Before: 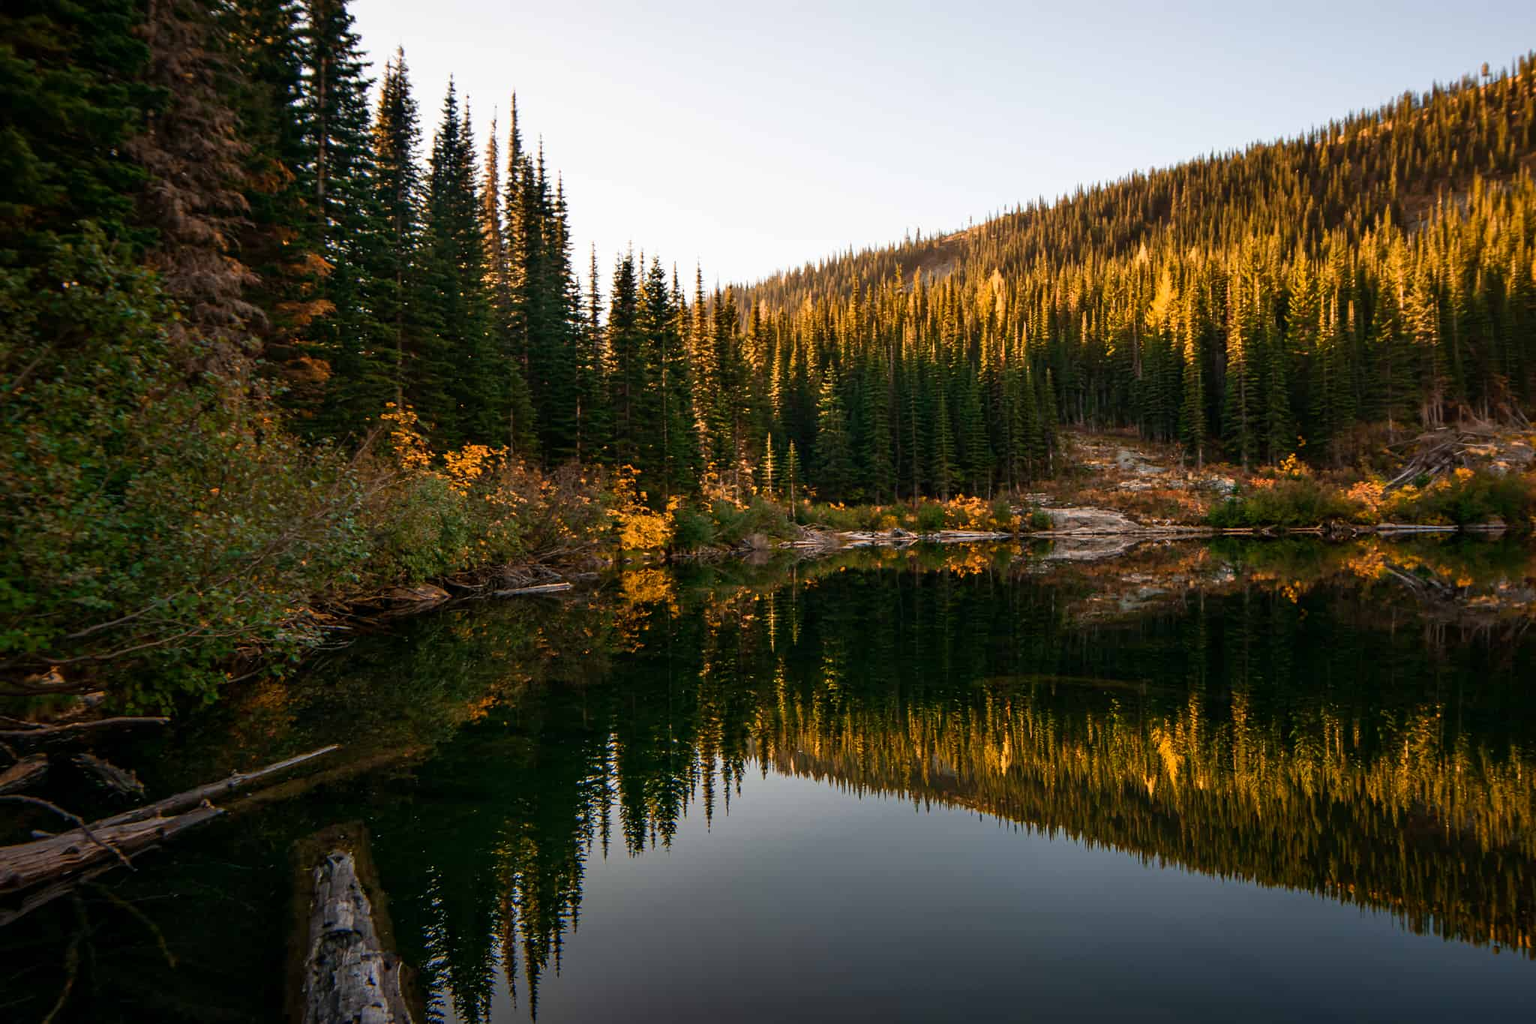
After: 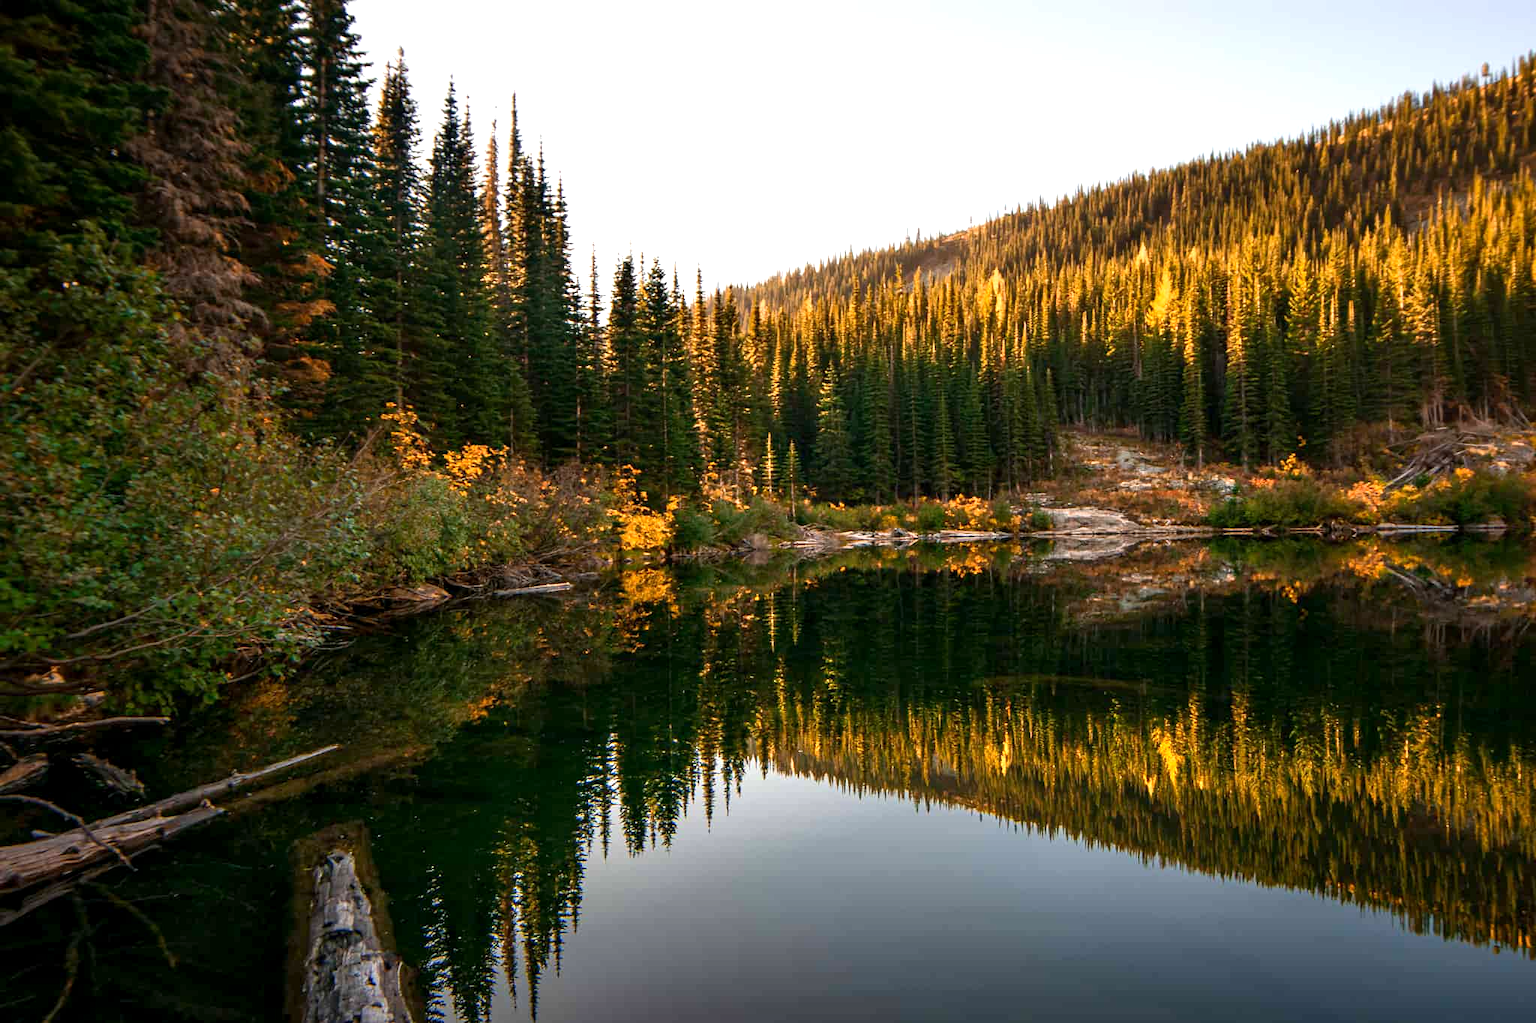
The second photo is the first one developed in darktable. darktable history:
graduated density: rotation -0.352°, offset 57.64
exposure: black level correction 0.001, exposure 1.05 EV, compensate exposure bias true, compensate highlight preservation false
